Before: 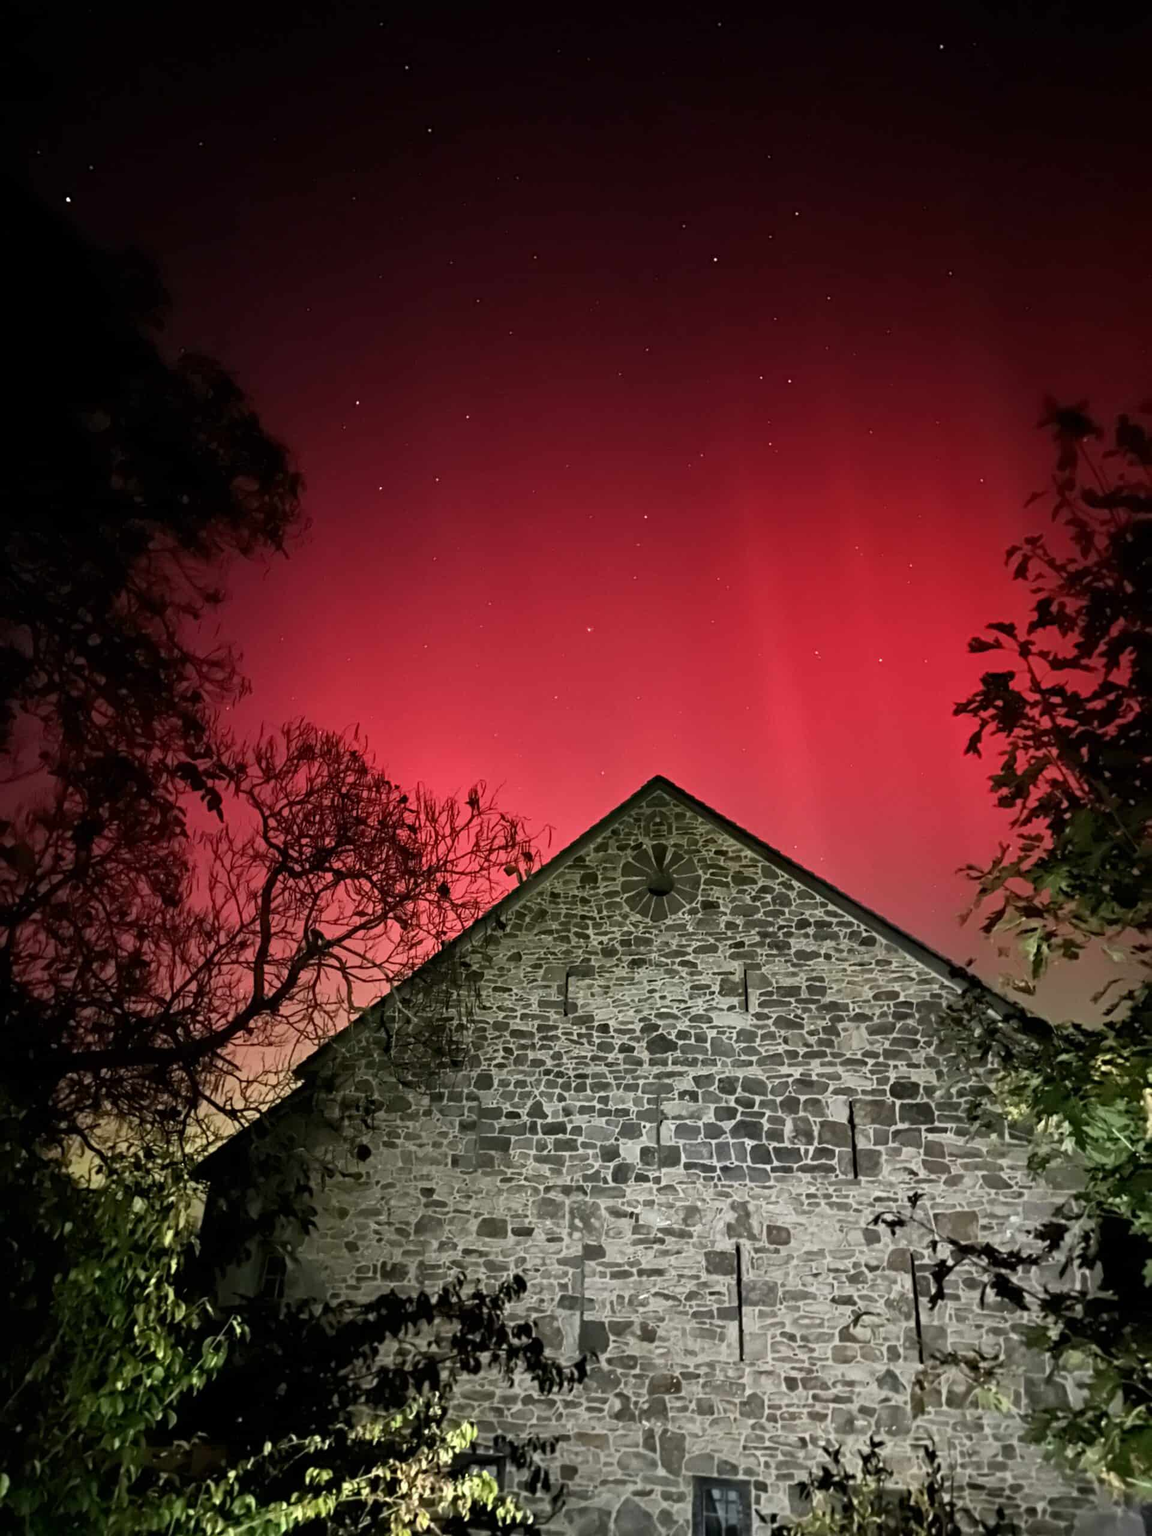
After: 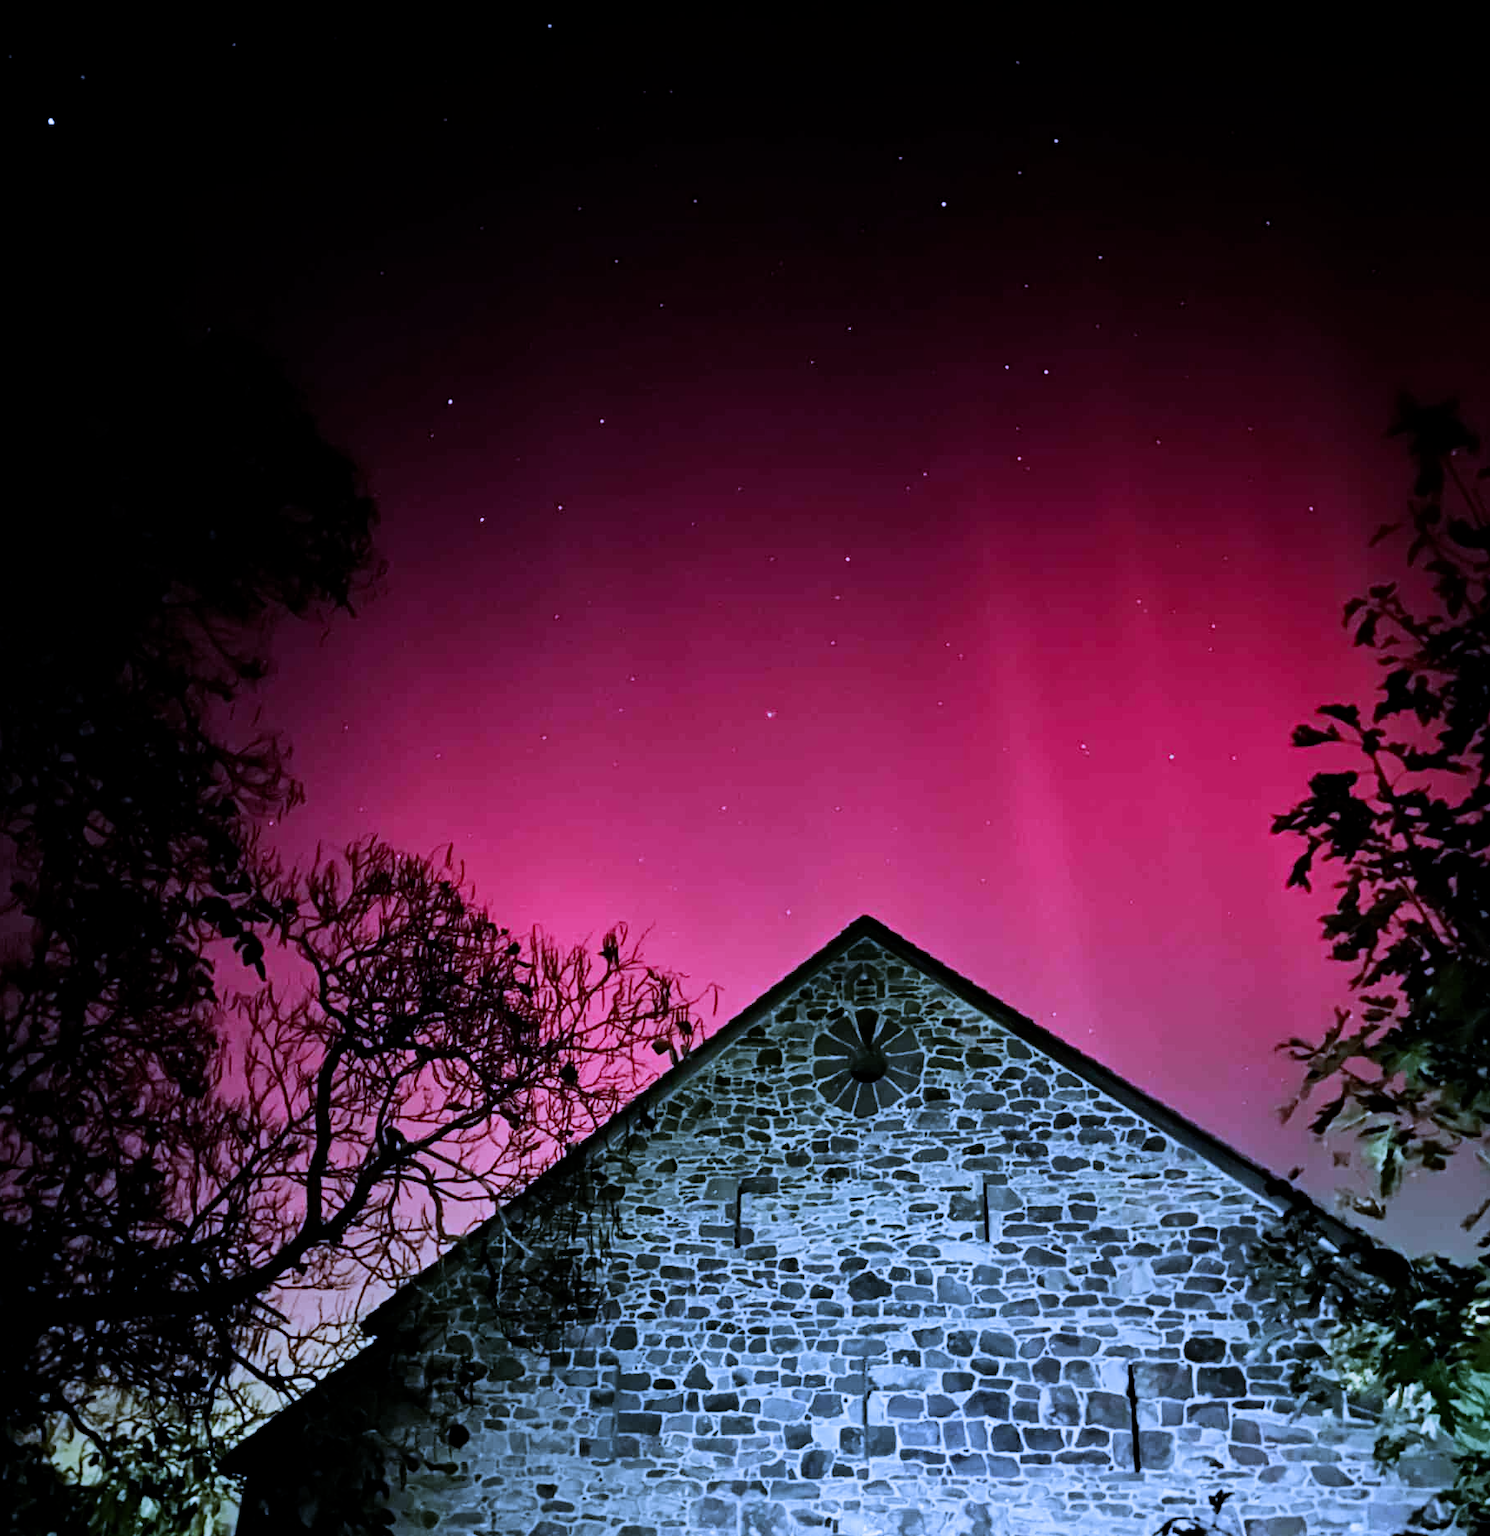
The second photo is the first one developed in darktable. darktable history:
crop: left 2.737%, top 7.287%, right 3.421%, bottom 20.179%
white balance: red 0.766, blue 1.537
tone equalizer: -8 EV -0.75 EV, -7 EV -0.7 EV, -6 EV -0.6 EV, -5 EV -0.4 EV, -3 EV 0.4 EV, -2 EV 0.6 EV, -1 EV 0.7 EV, +0 EV 0.75 EV, edges refinement/feathering 500, mask exposure compensation -1.57 EV, preserve details no
filmic rgb: middle gray luminance 18.42%, black relative exposure -11.25 EV, white relative exposure 3.75 EV, threshold 6 EV, target black luminance 0%, hardness 5.87, latitude 57.4%, contrast 0.963, shadows ↔ highlights balance 49.98%, add noise in highlights 0, preserve chrominance luminance Y, color science v3 (2019), use custom middle-gray values true, iterations of high-quality reconstruction 0, contrast in highlights soft, enable highlight reconstruction true
